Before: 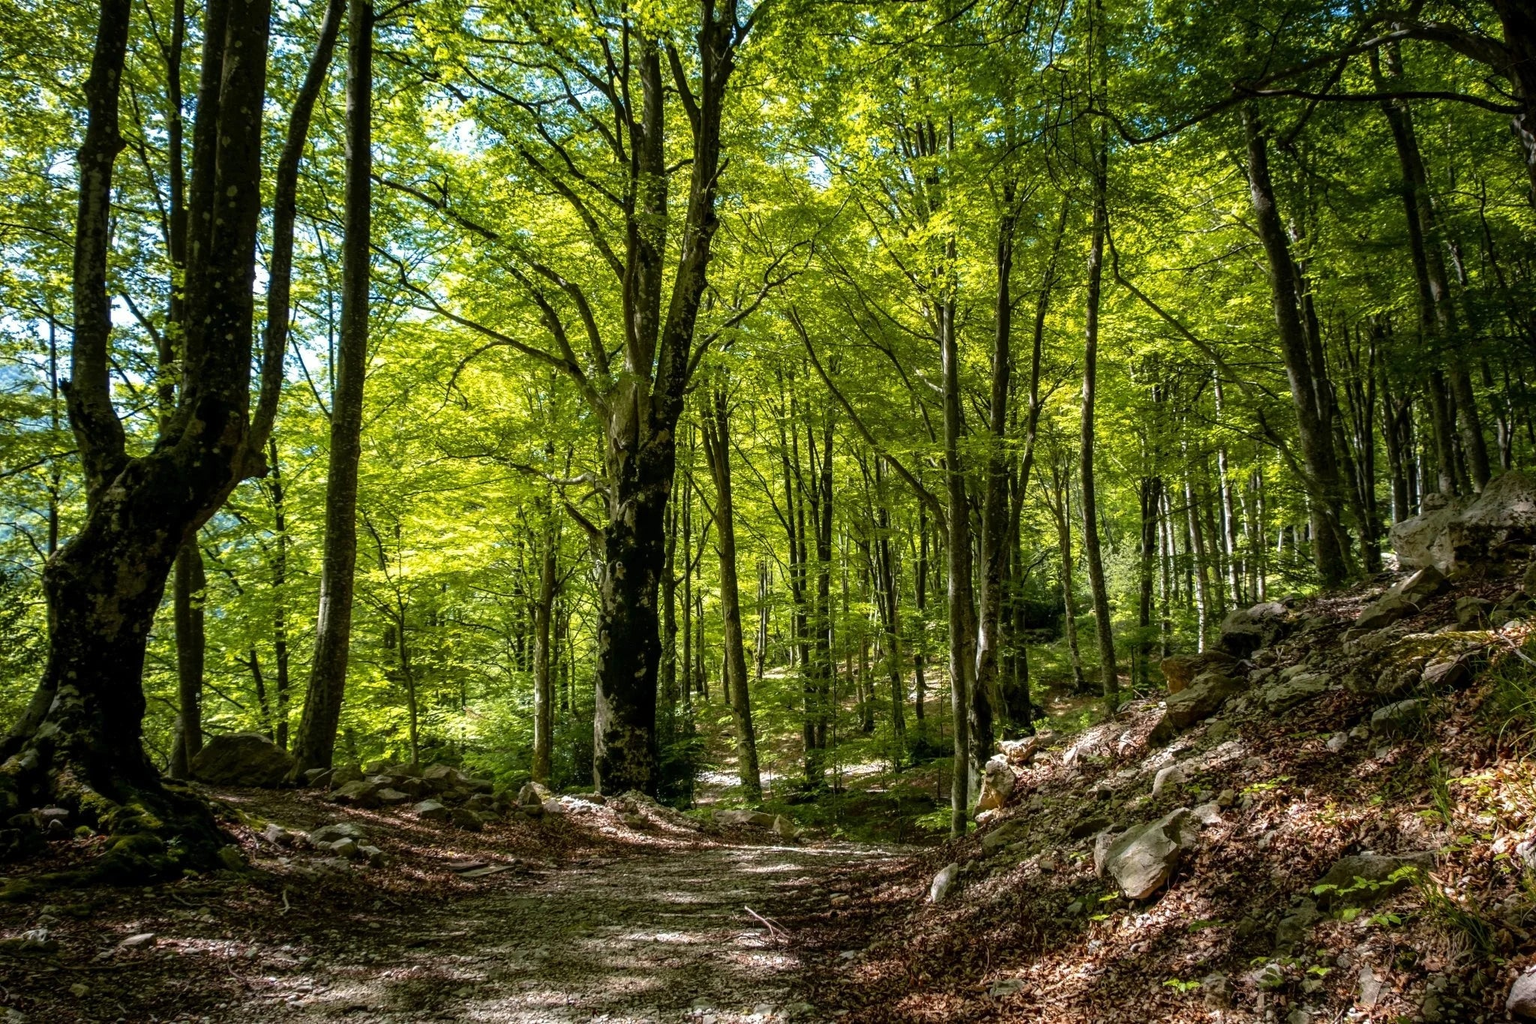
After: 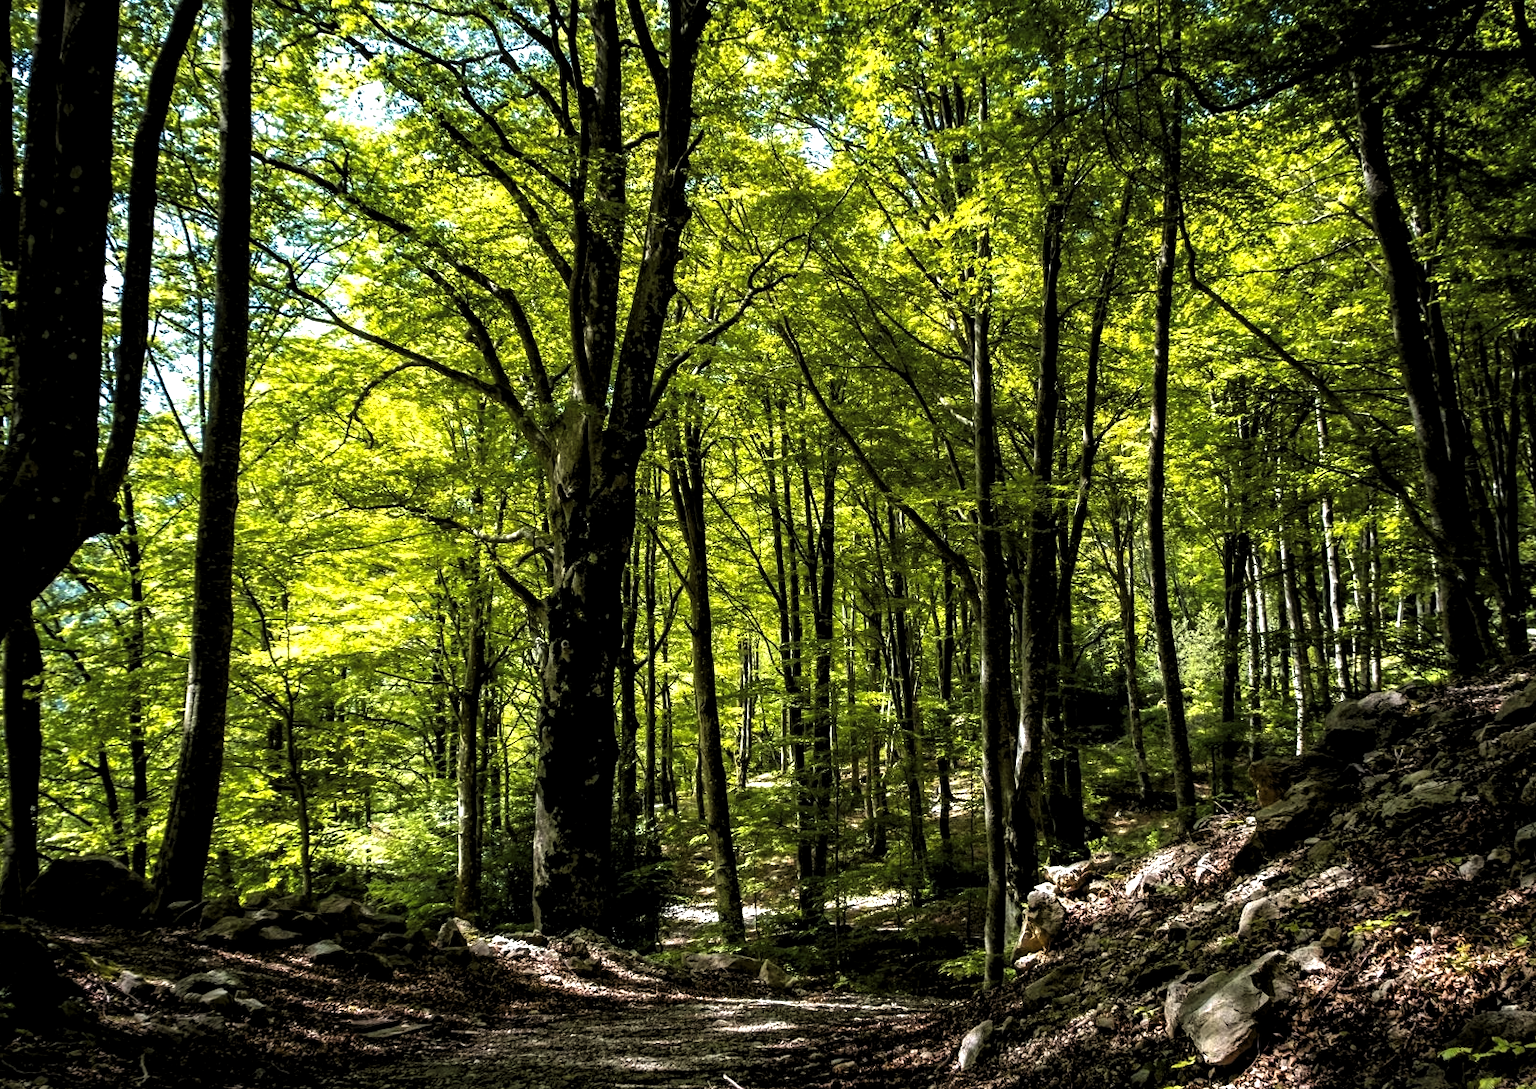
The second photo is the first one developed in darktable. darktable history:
levels: levels [0.129, 0.519, 0.867]
crop: left 11.225%, top 5.381%, right 9.565%, bottom 10.314%
